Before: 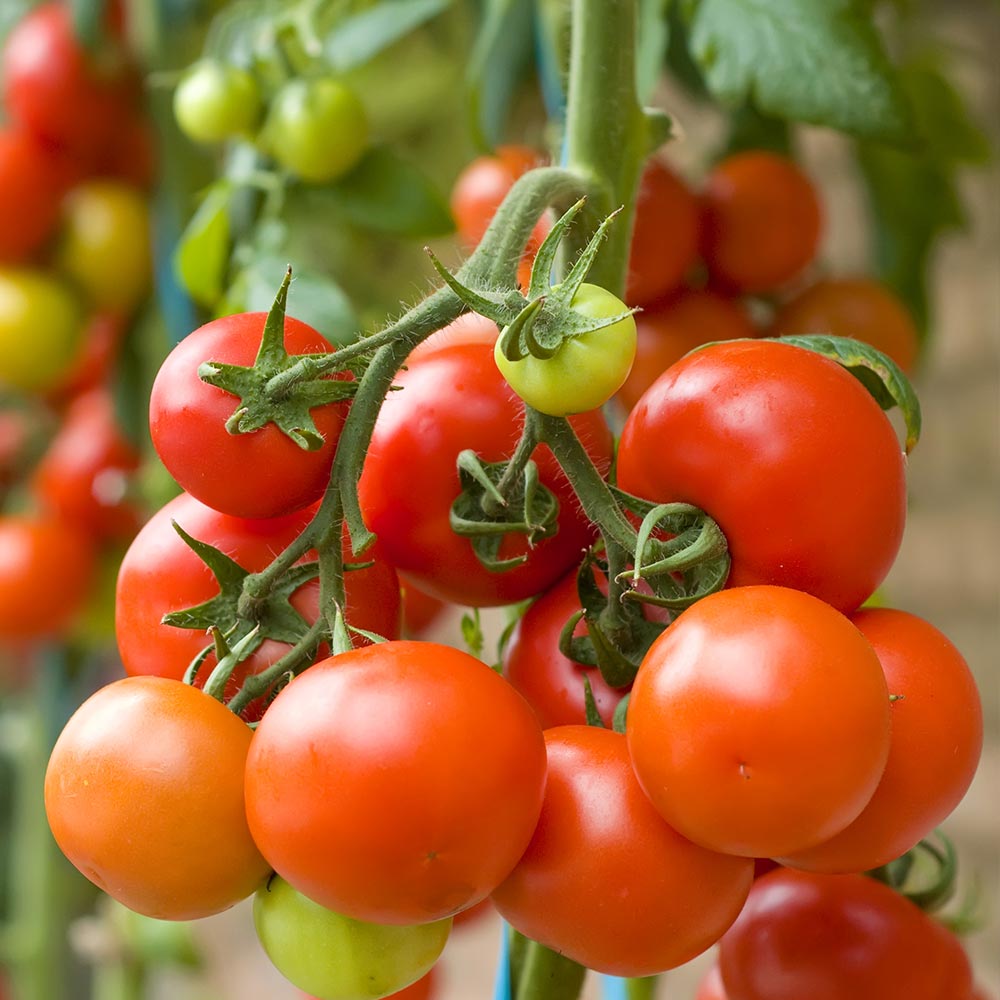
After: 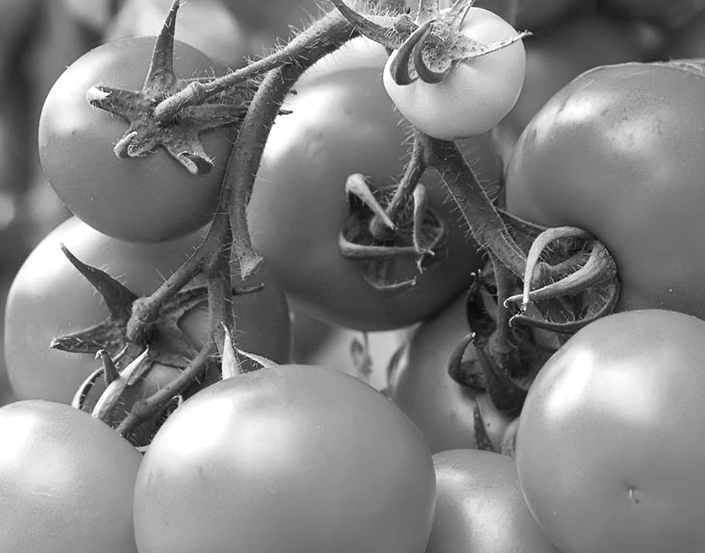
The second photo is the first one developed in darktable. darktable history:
crop: left 11.123%, top 27.61%, right 18.3%, bottom 17.034%
contrast brightness saturation: saturation -0.17
monochrome: on, module defaults
tone equalizer: -8 EV -0.417 EV, -7 EV -0.389 EV, -6 EV -0.333 EV, -5 EV -0.222 EV, -3 EV 0.222 EV, -2 EV 0.333 EV, -1 EV 0.389 EV, +0 EV 0.417 EV, edges refinement/feathering 500, mask exposure compensation -1.57 EV, preserve details no
